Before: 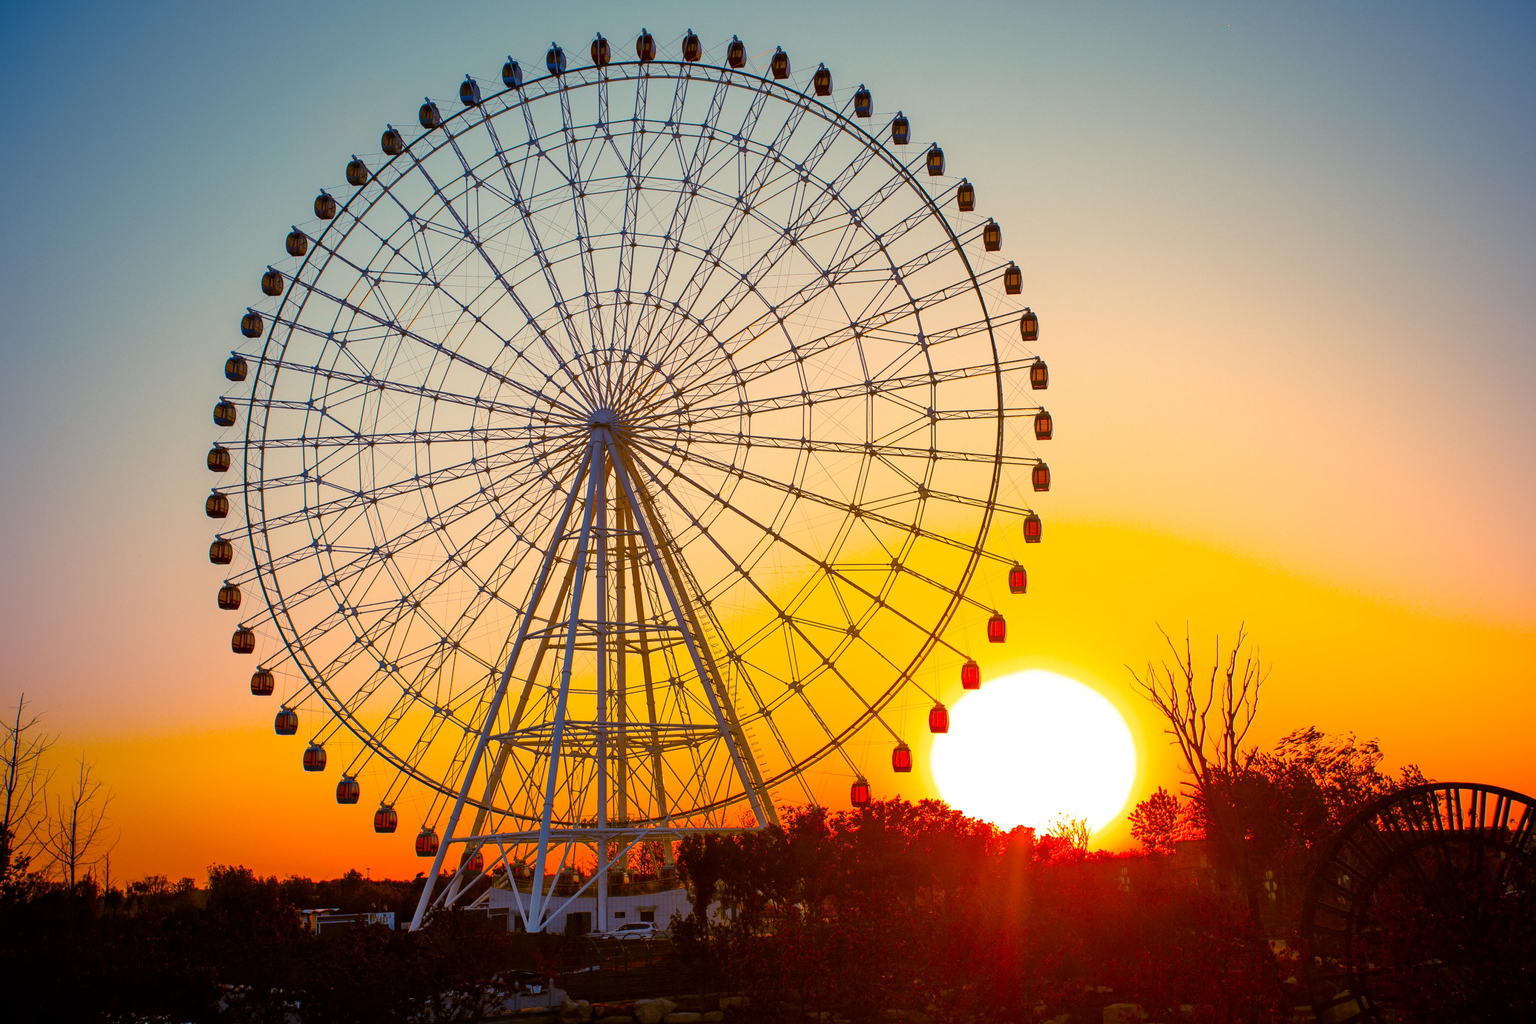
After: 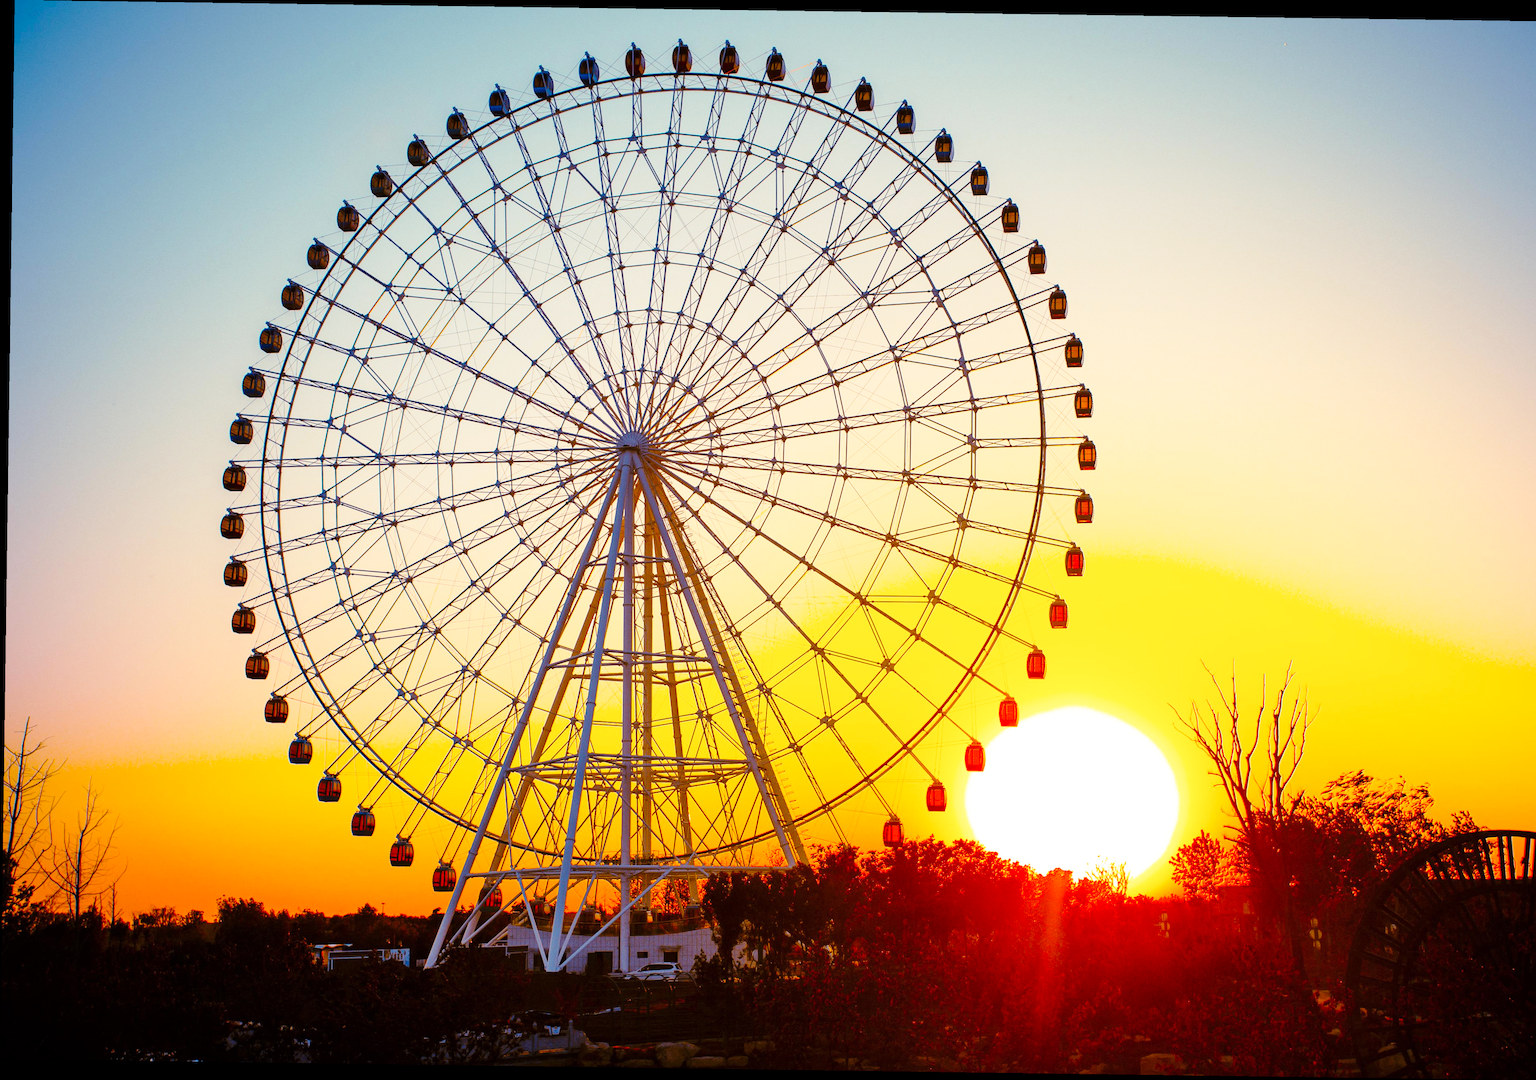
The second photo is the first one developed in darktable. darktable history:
base curve: curves: ch0 [(0, 0) (0.028, 0.03) (0.121, 0.232) (0.46, 0.748) (0.859, 0.968) (1, 1)], preserve colors none
rotate and perspective: rotation 0.8°, automatic cropping off
rgb levels: preserve colors max RGB
crop: right 4.126%, bottom 0.031%
